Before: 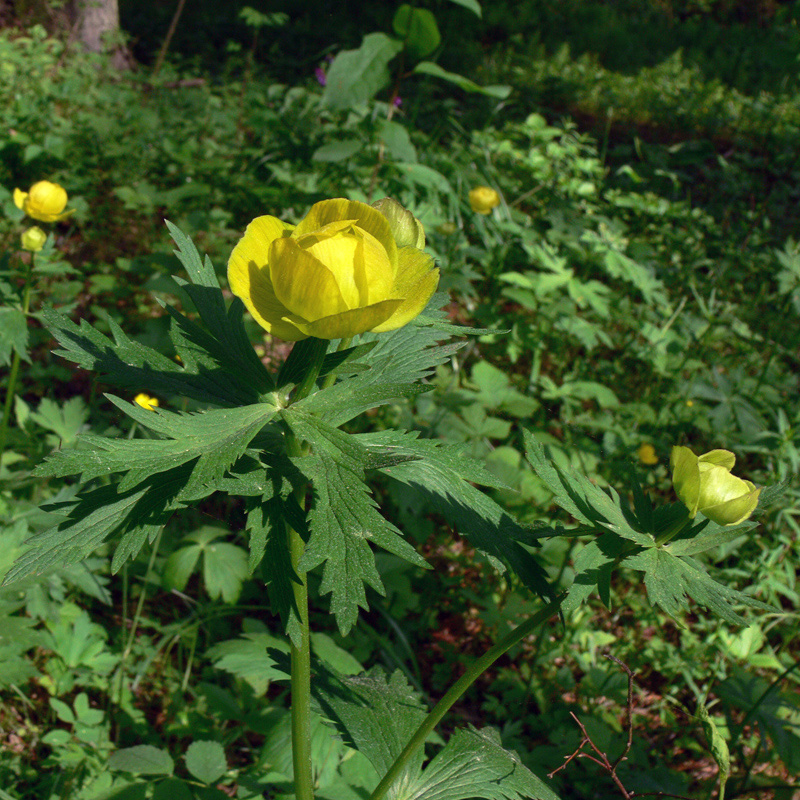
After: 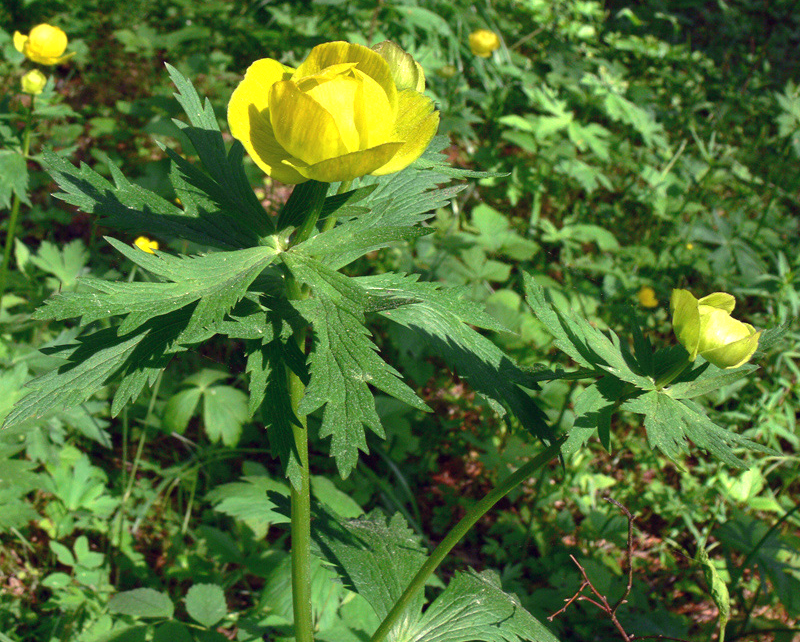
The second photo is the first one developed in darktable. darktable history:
exposure: black level correction 0, exposure 0.701 EV, compensate highlight preservation false
crop and rotate: top 19.736%
tone equalizer: mask exposure compensation -0.492 EV
